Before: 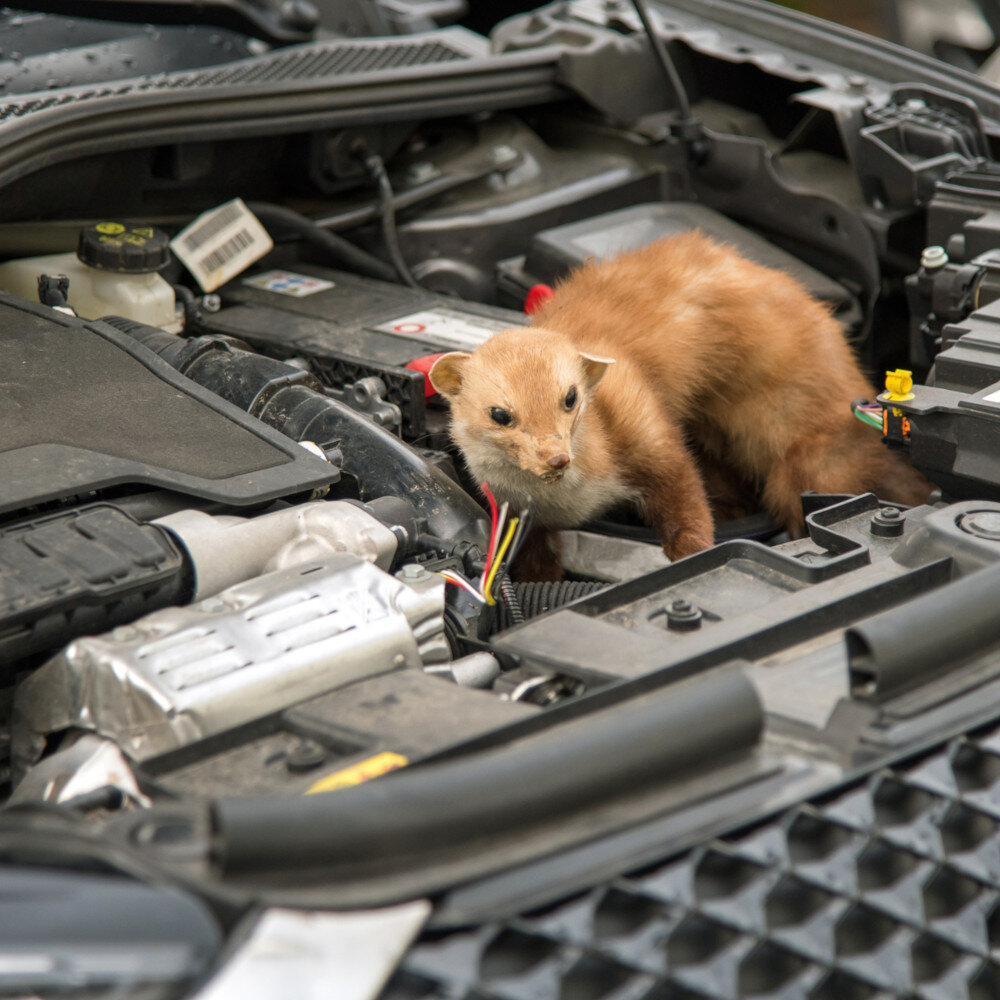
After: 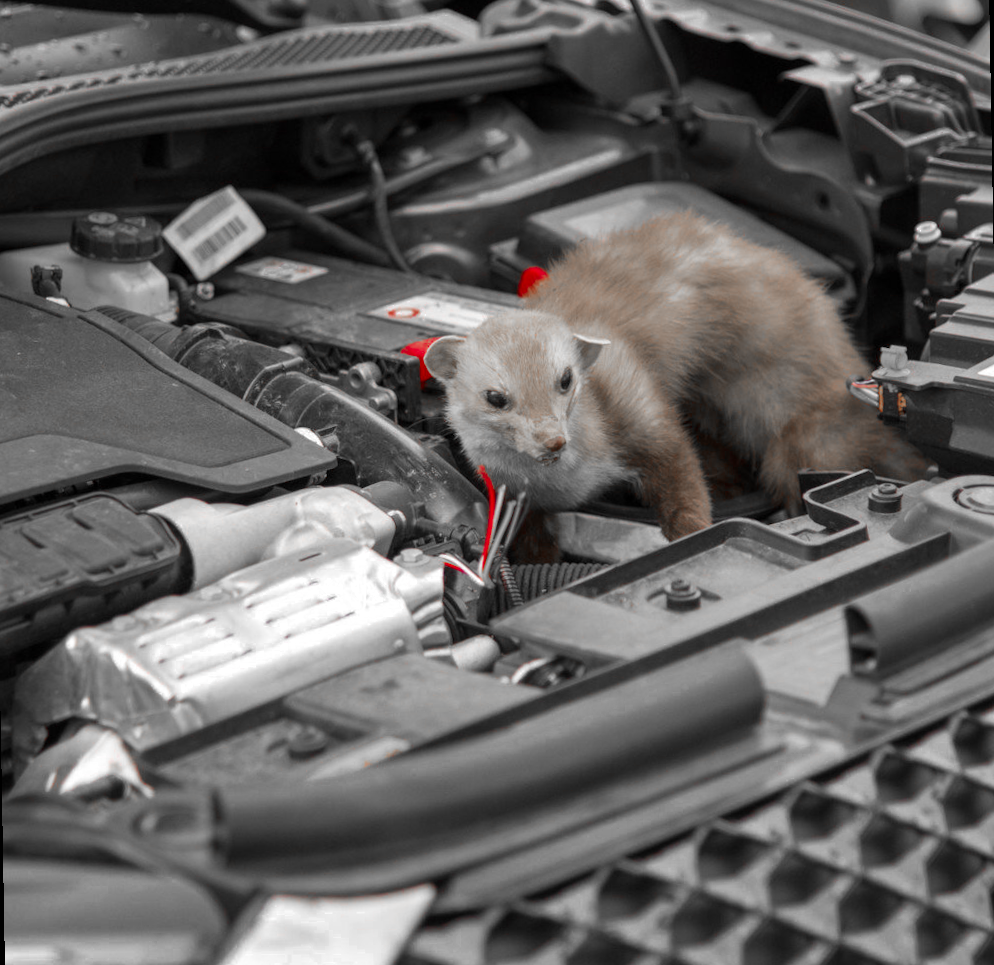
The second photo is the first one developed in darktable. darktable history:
exposure: compensate highlight preservation false
color zones: curves: ch0 [(0, 0.352) (0.143, 0.407) (0.286, 0.386) (0.429, 0.431) (0.571, 0.829) (0.714, 0.853) (0.857, 0.833) (1, 0.352)]; ch1 [(0, 0.604) (0.072, 0.726) (0.096, 0.608) (0.205, 0.007) (0.571, -0.006) (0.839, -0.013) (0.857, -0.012) (1, 0.604)]
rotate and perspective: rotation -1°, crop left 0.011, crop right 0.989, crop top 0.025, crop bottom 0.975
